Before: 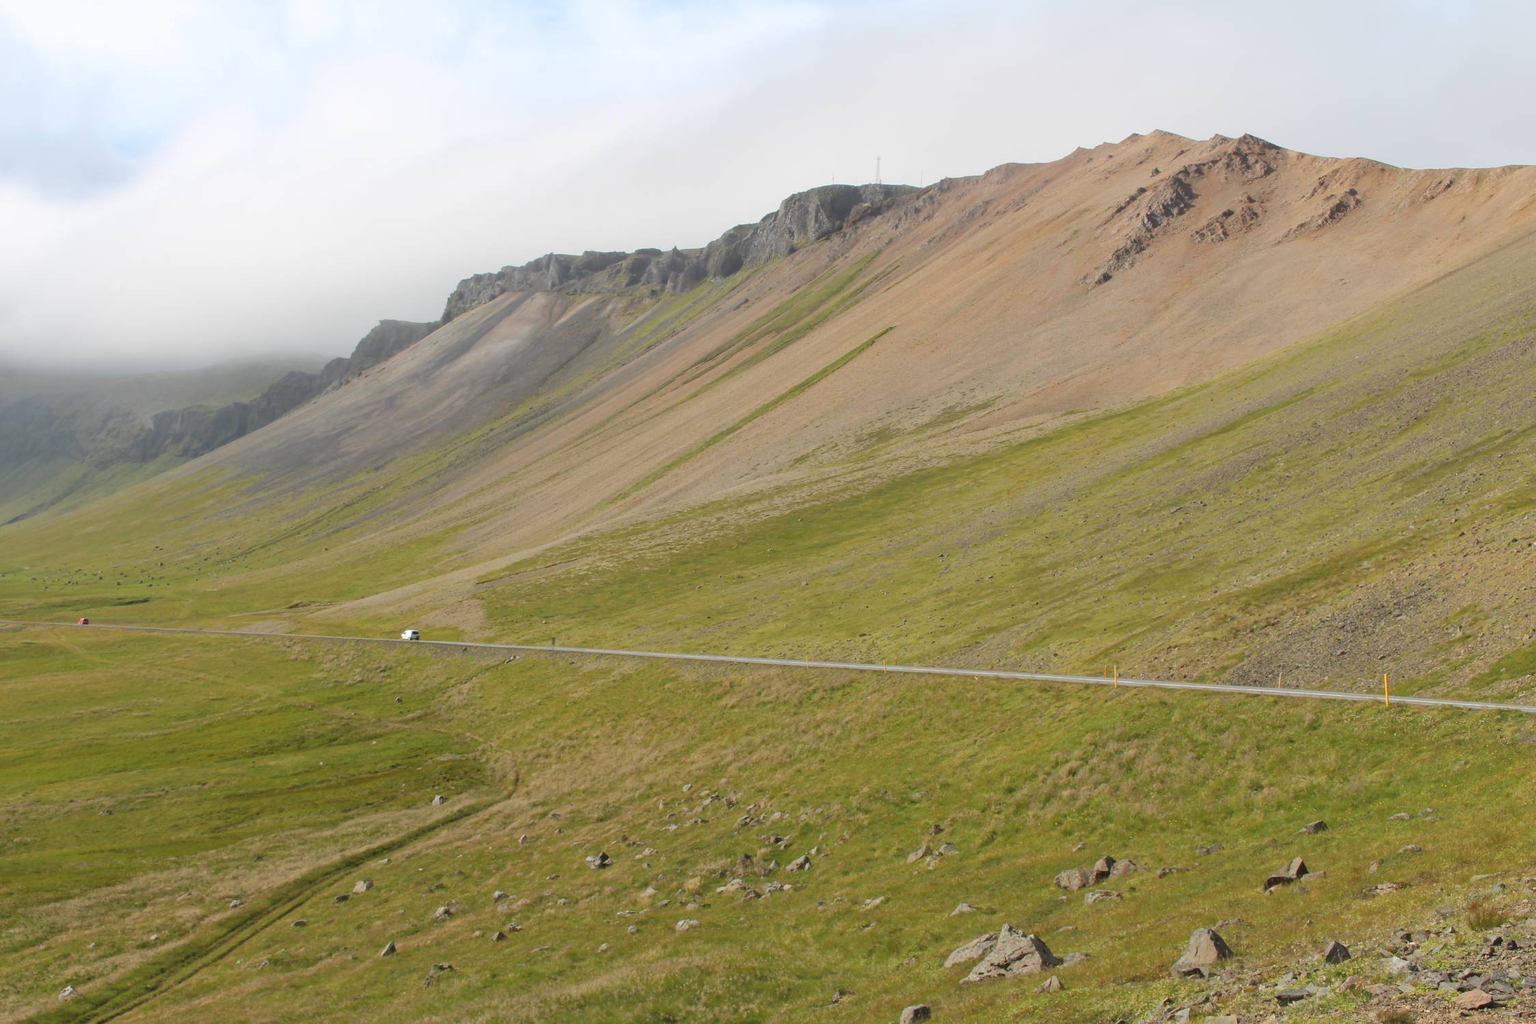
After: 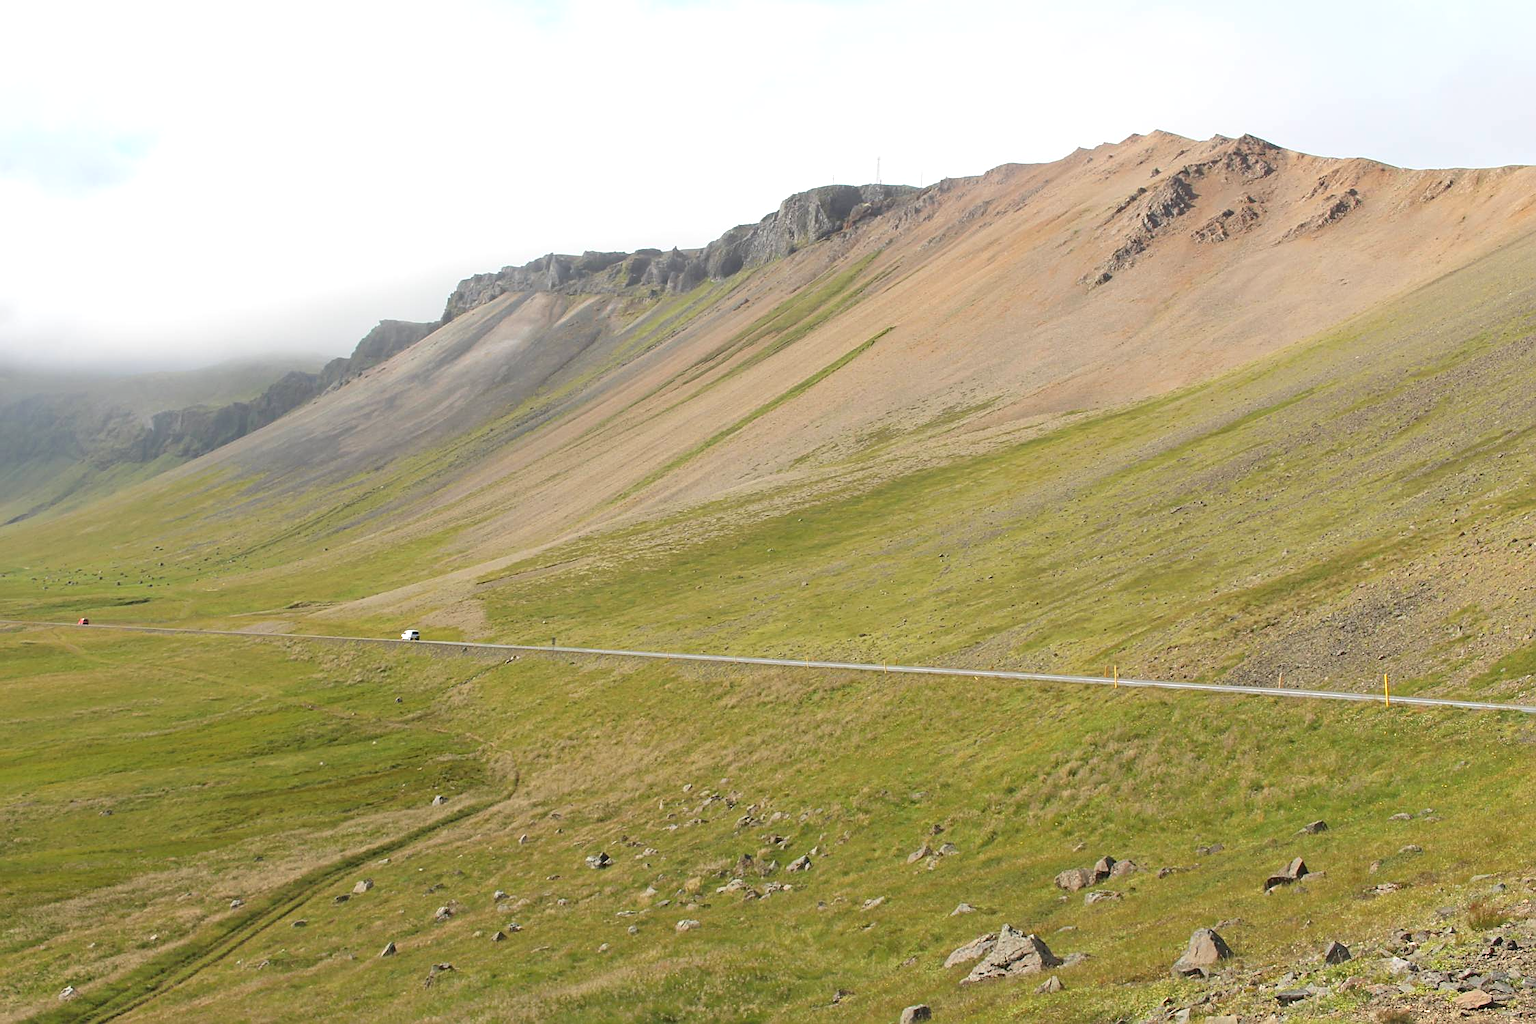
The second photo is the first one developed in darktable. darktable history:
tone equalizer: -8 EV -0.42 EV, -7 EV -0.421 EV, -6 EV -0.361 EV, -5 EV -0.251 EV, -3 EV 0.195 EV, -2 EV 0.312 EV, -1 EV 0.406 EV, +0 EV 0.386 EV
sharpen: on, module defaults
